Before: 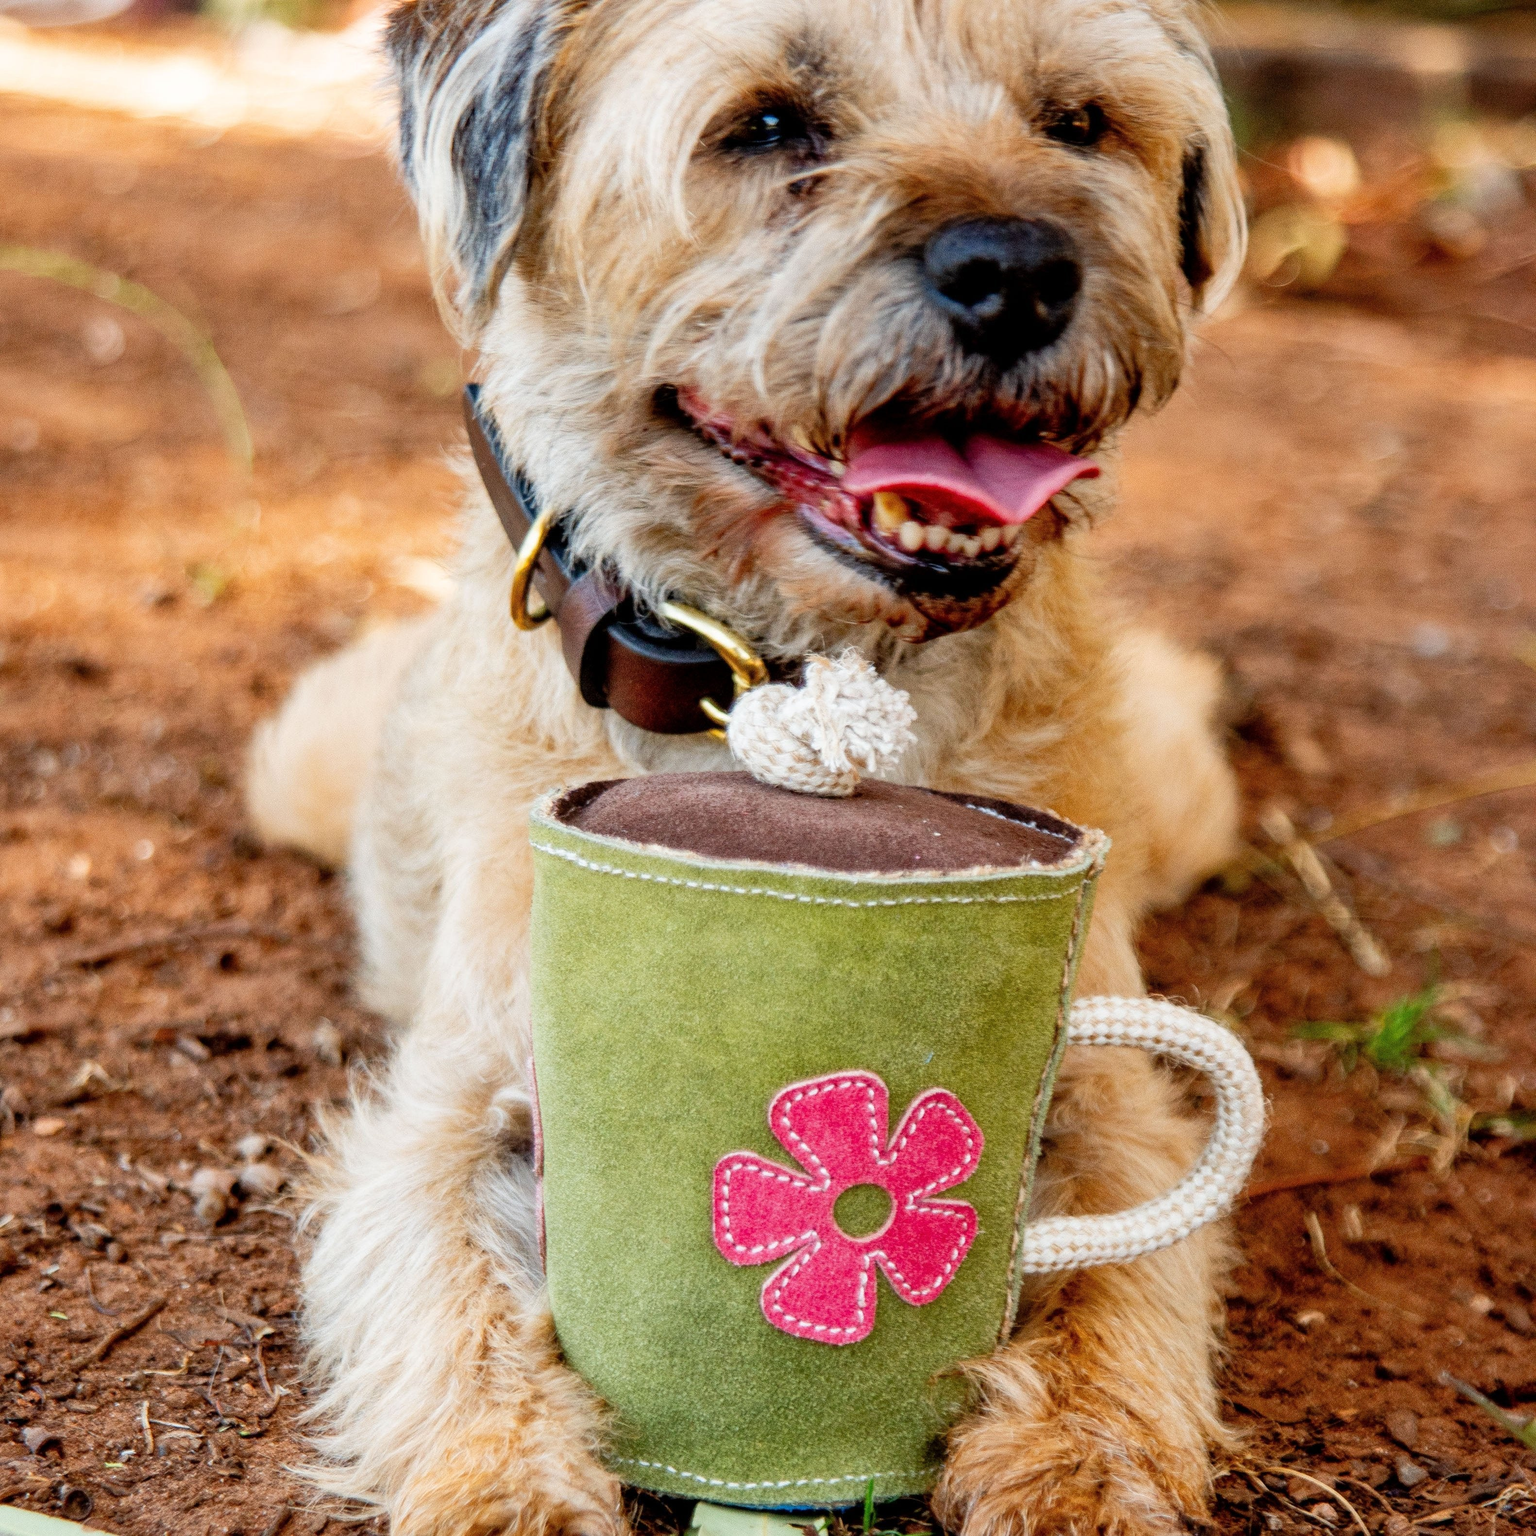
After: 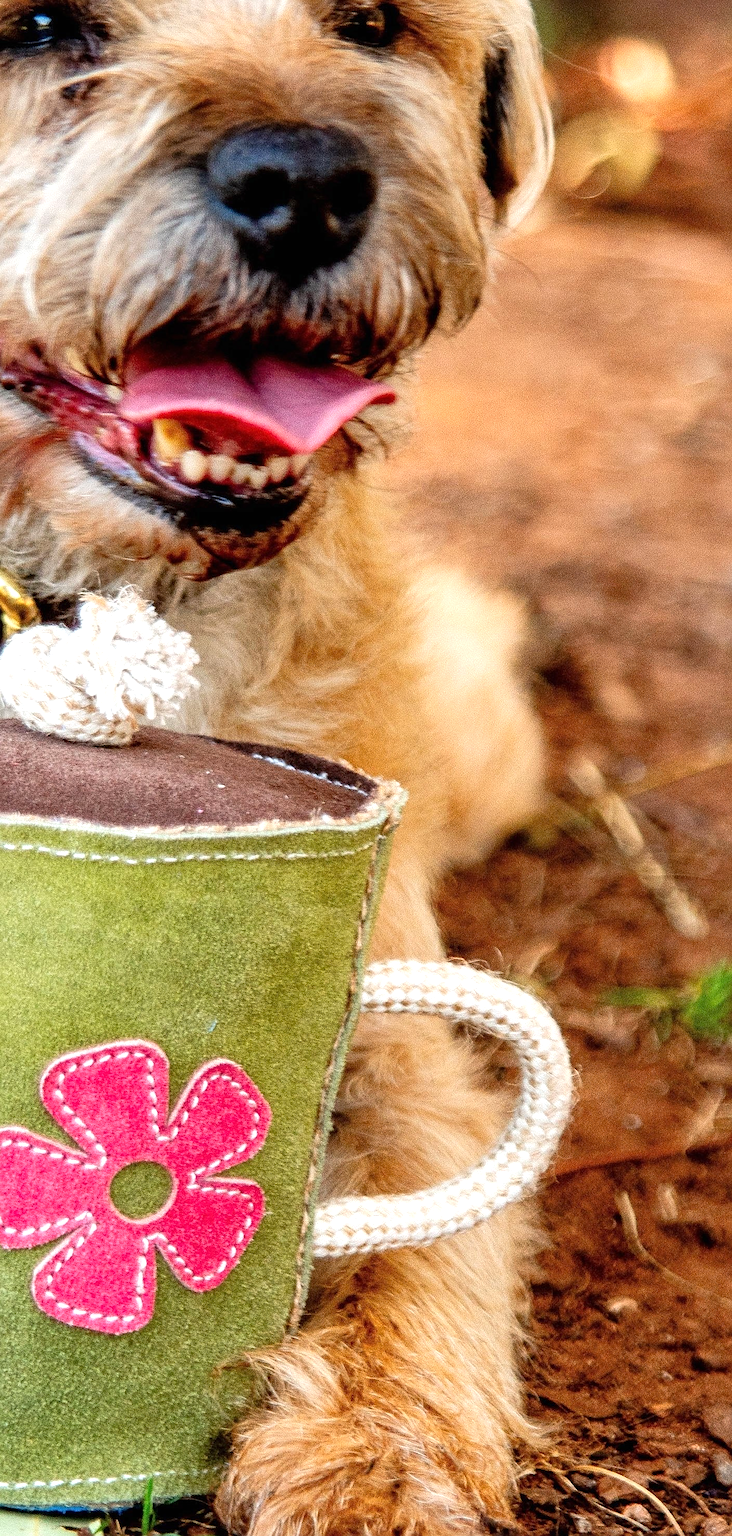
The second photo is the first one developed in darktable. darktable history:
crop: left 47.628%, top 6.643%, right 7.874%
exposure: black level correction 0, exposure 0.5 EV, compensate highlight preservation false
sharpen: on, module defaults
